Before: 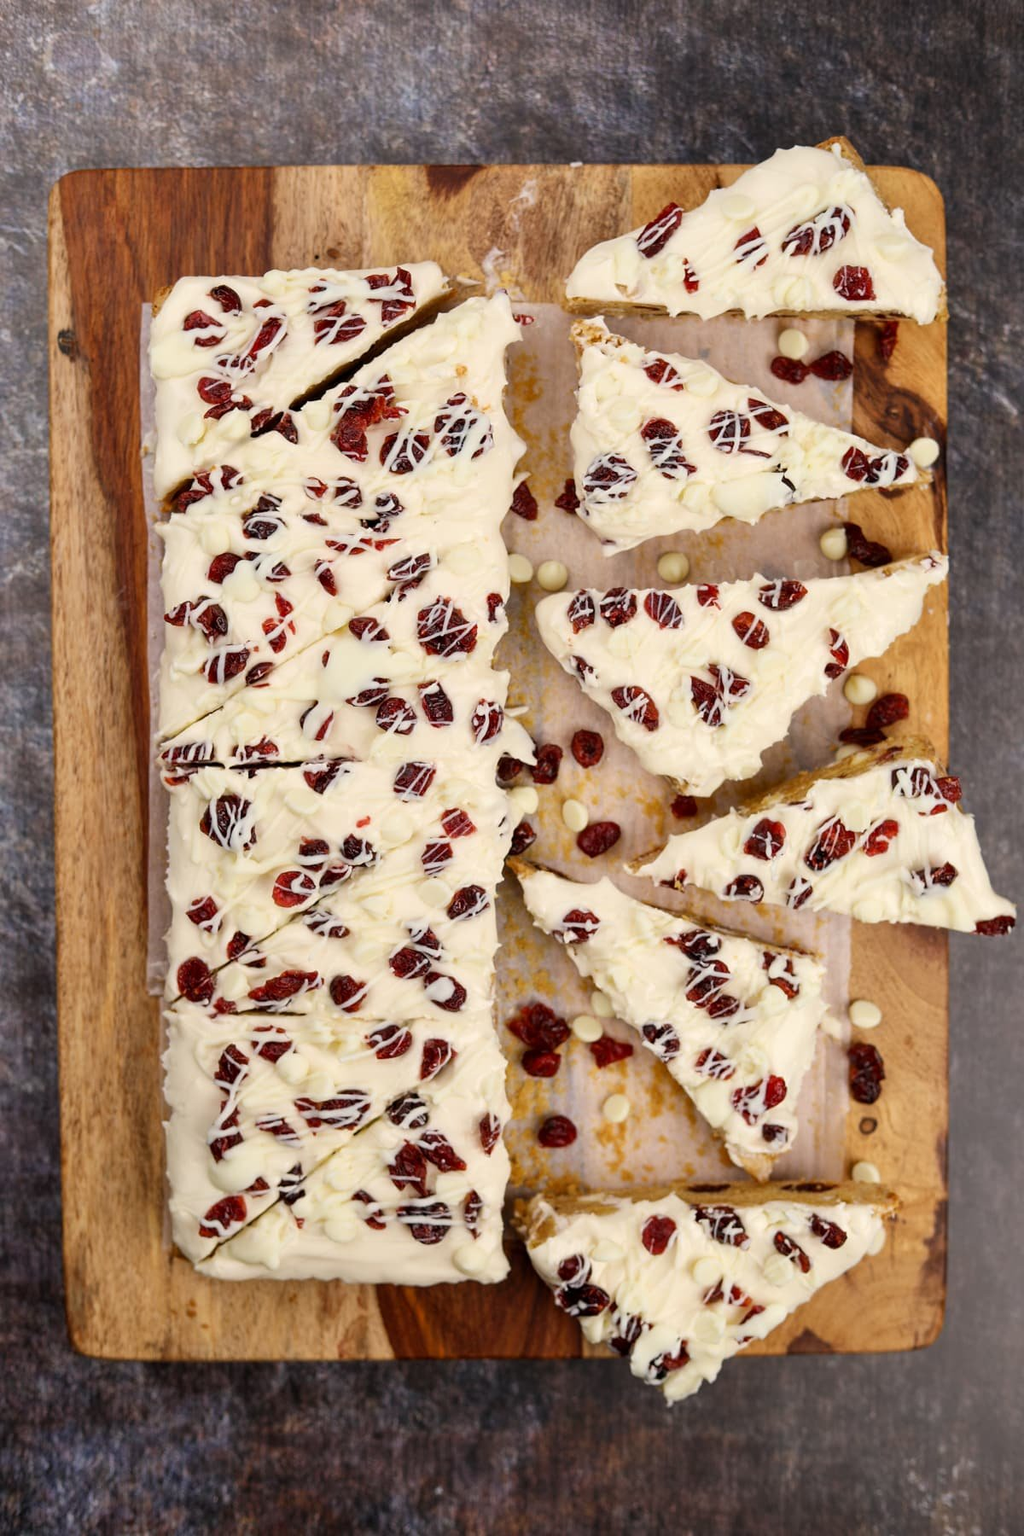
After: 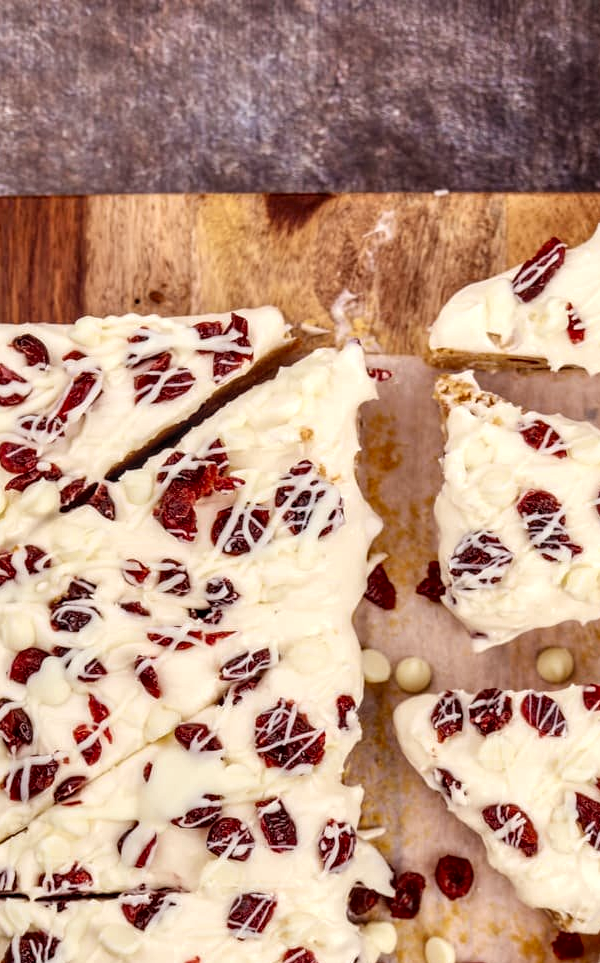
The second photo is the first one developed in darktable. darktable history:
crop: left 19.556%, right 30.401%, bottom 46.458%
local contrast: detail 154%
rgb levels: mode RGB, independent channels, levels [[0, 0.474, 1], [0, 0.5, 1], [0, 0.5, 1]]
